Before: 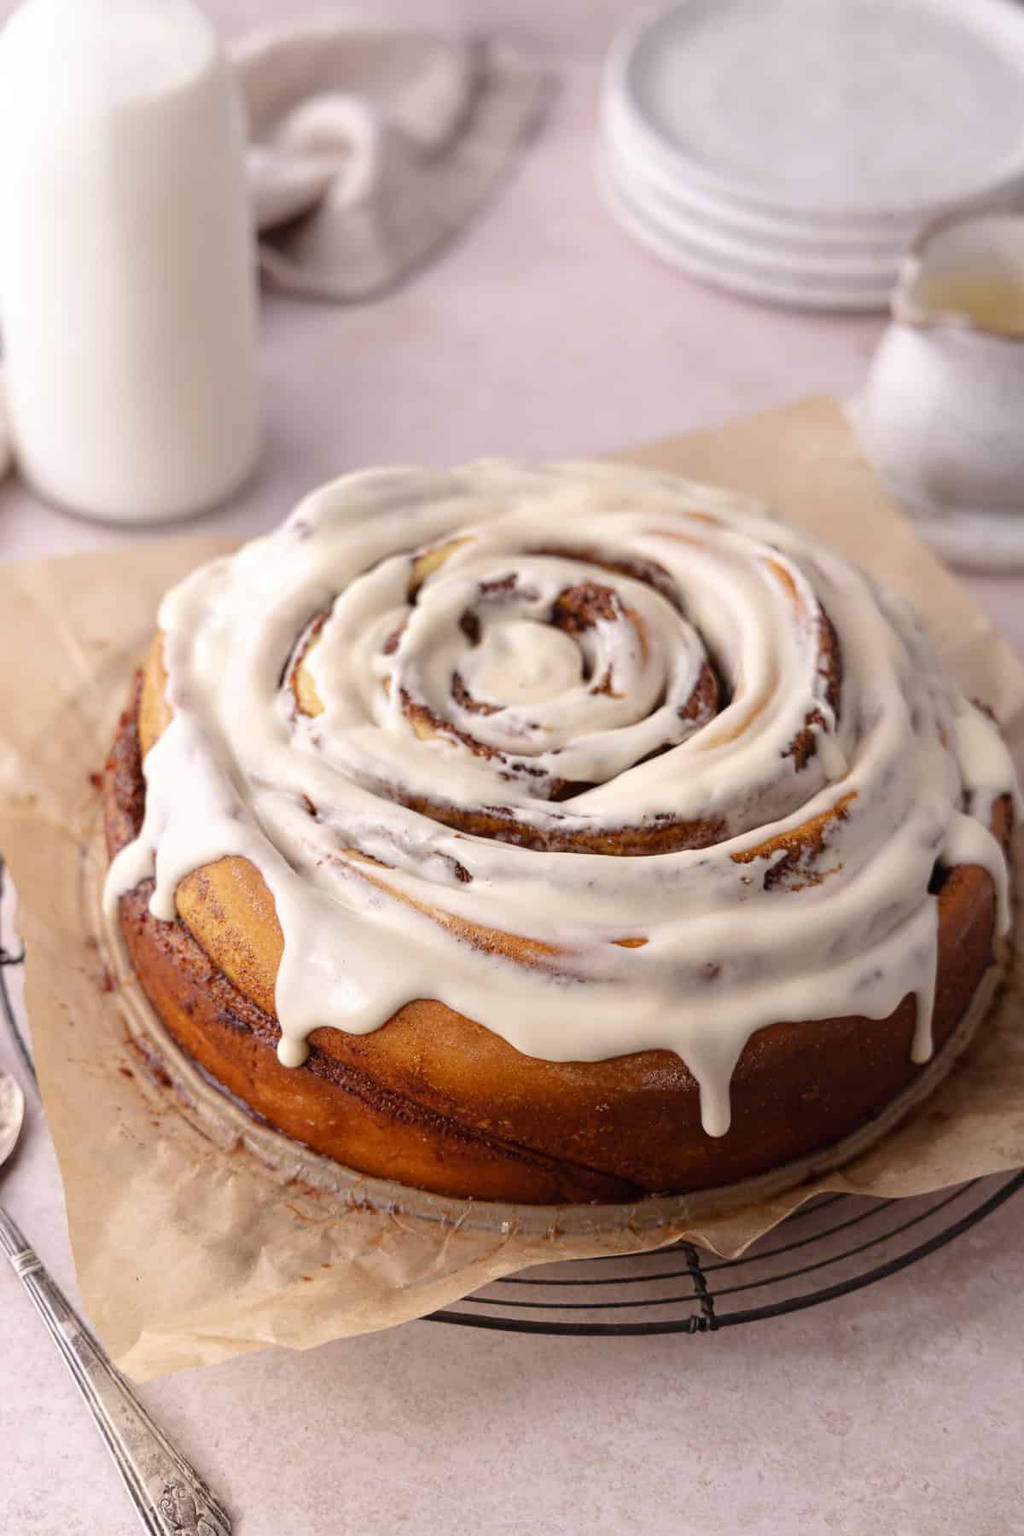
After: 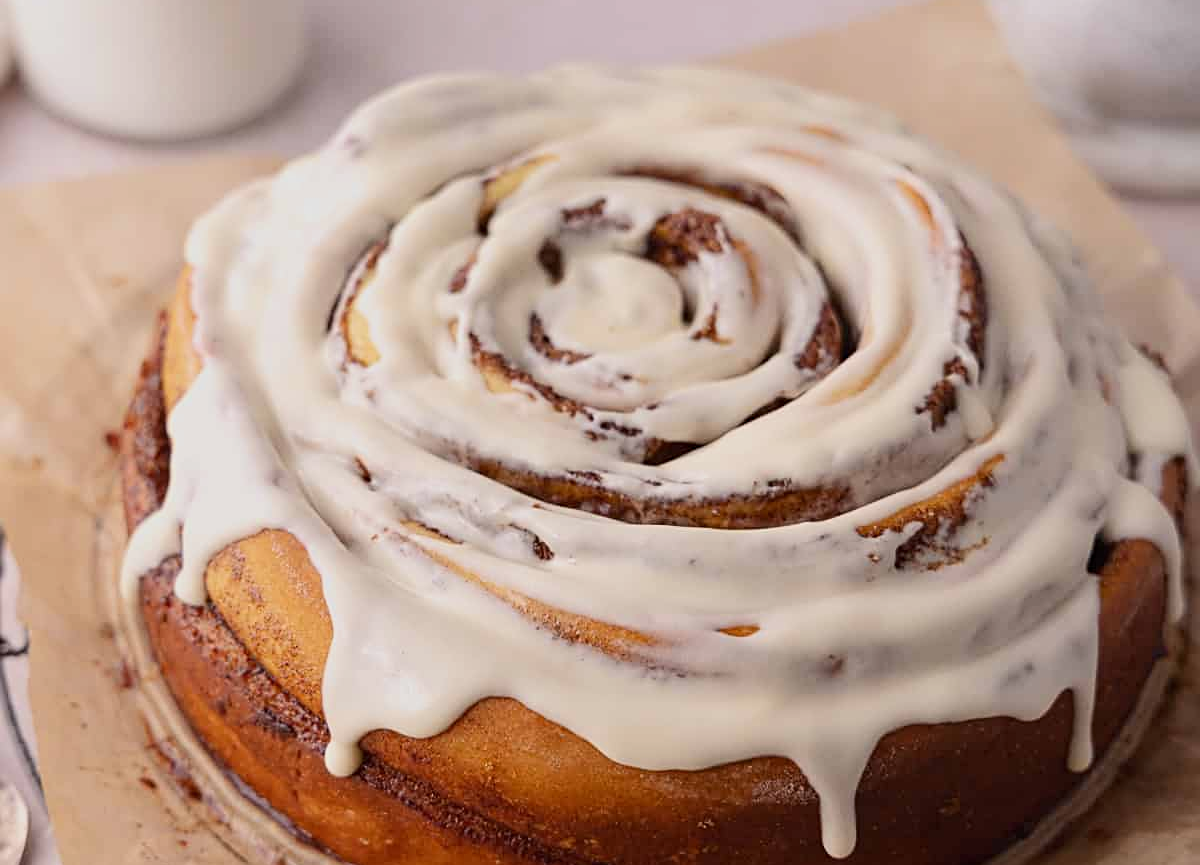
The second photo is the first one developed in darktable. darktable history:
tone equalizer: -8 EV -0.002 EV, -7 EV 0.003 EV, -6 EV -0.044 EV, -5 EV 0.019 EV, -4 EV -0.02 EV, -3 EV 0.033 EV, -2 EV -0.073 EV, -1 EV -0.303 EV, +0 EV -0.609 EV, edges refinement/feathering 500, mask exposure compensation -1.57 EV, preserve details no
sharpen: radius 2.493, amount 0.341
crop and rotate: top 26.371%, bottom 25.528%
